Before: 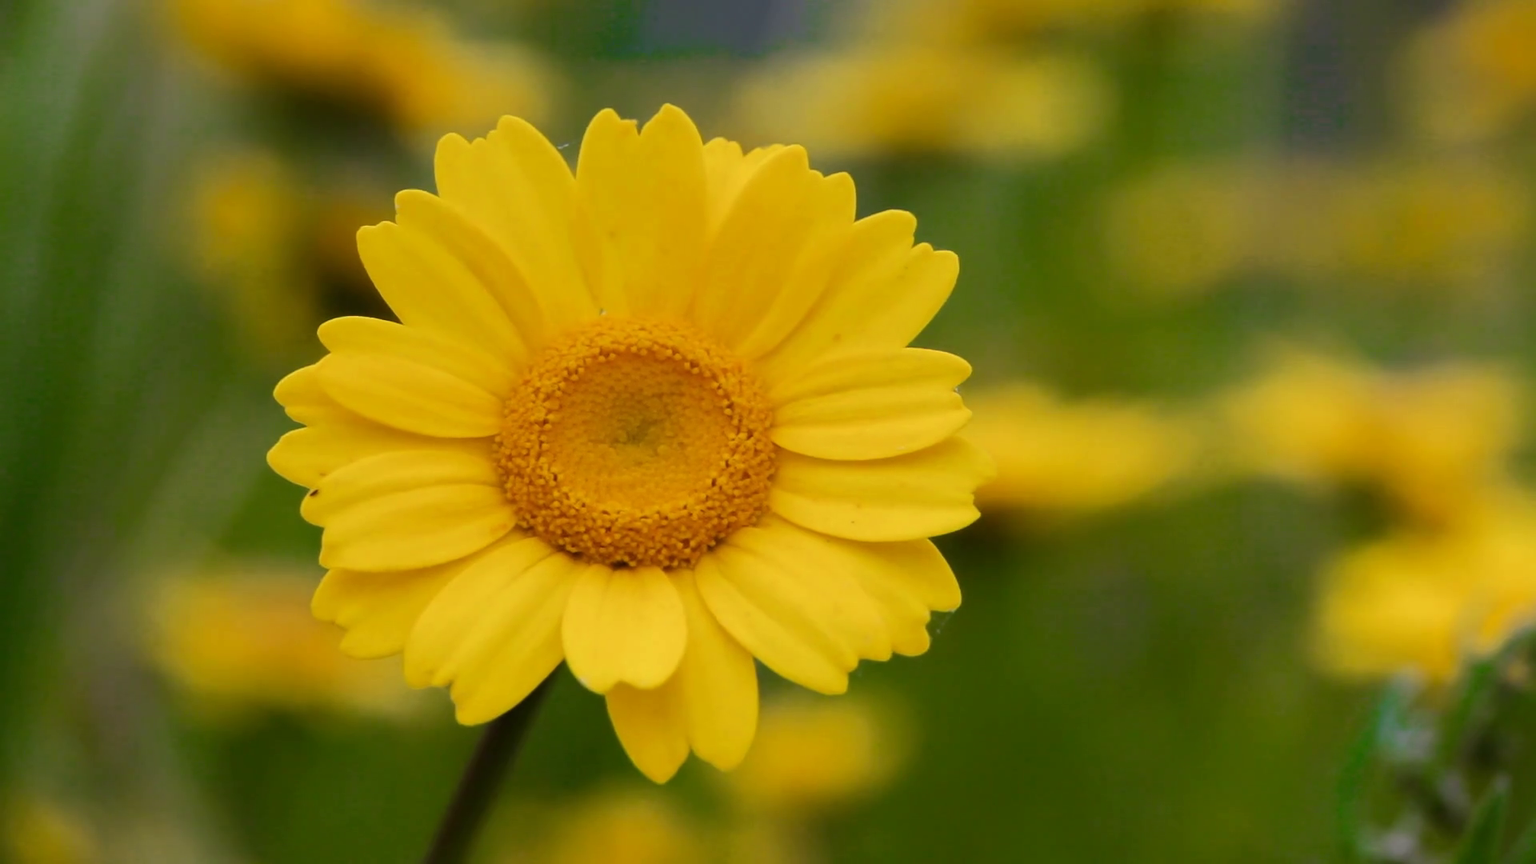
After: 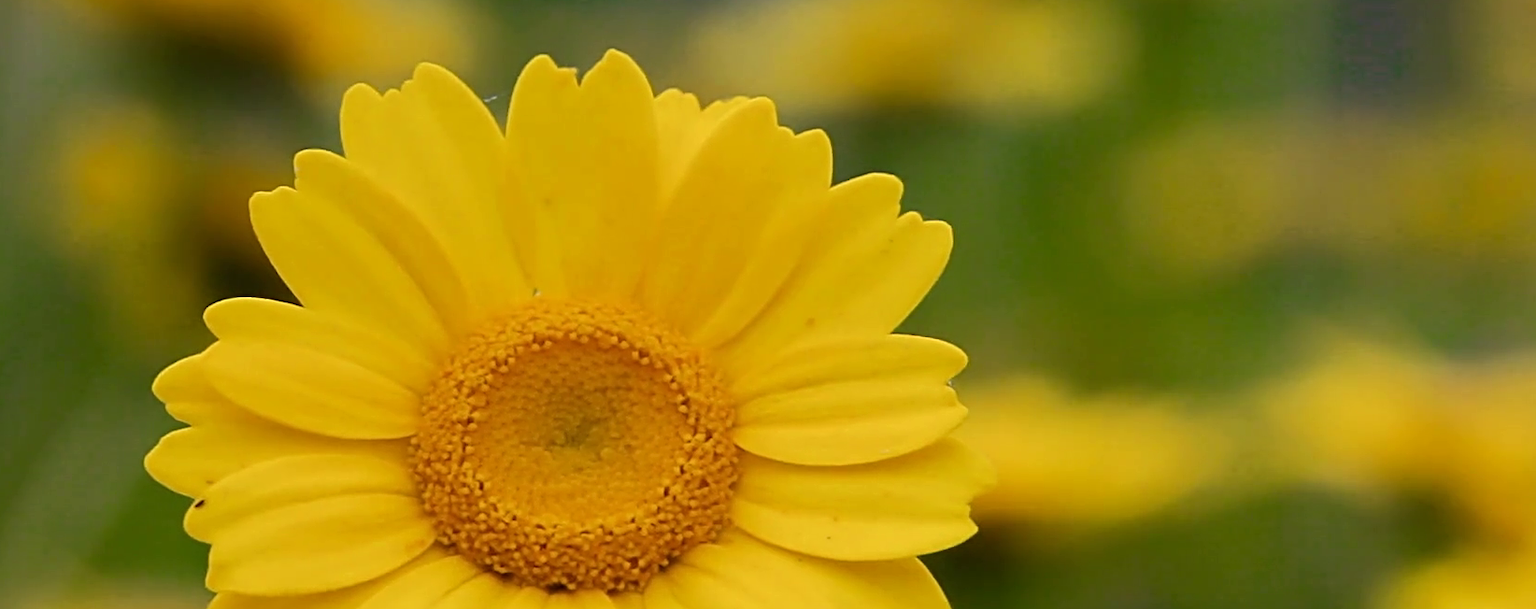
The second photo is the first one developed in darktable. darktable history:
sharpen: radius 3.119
crop and rotate: left 9.345%, top 7.22%, right 4.982%, bottom 32.331%
